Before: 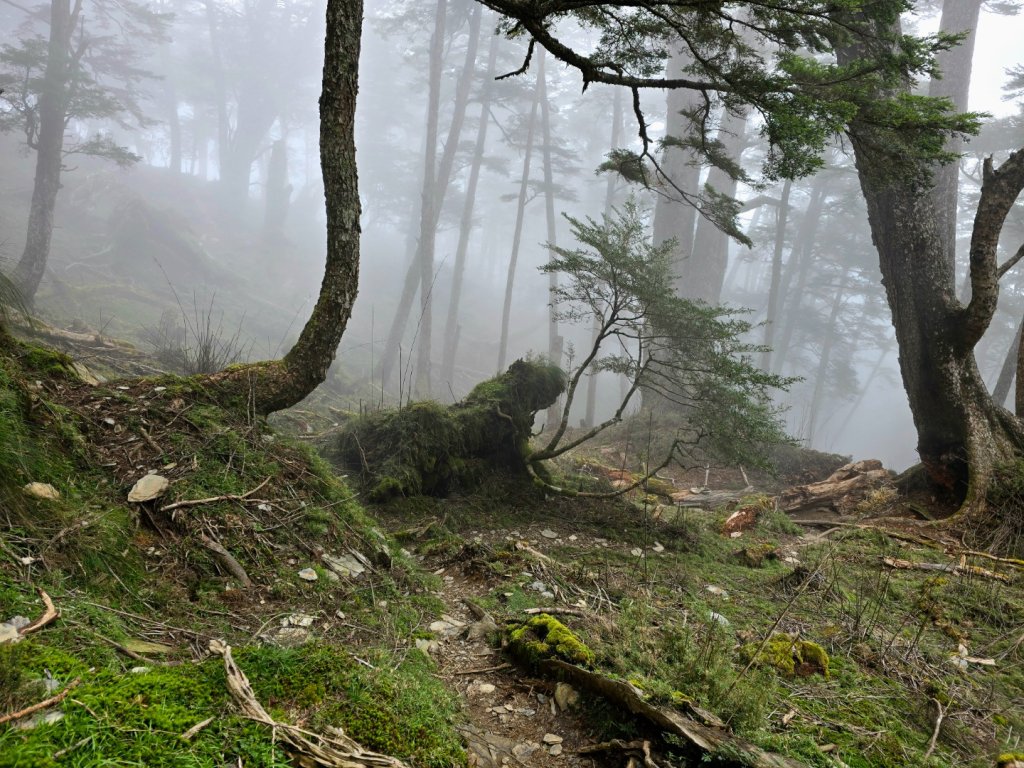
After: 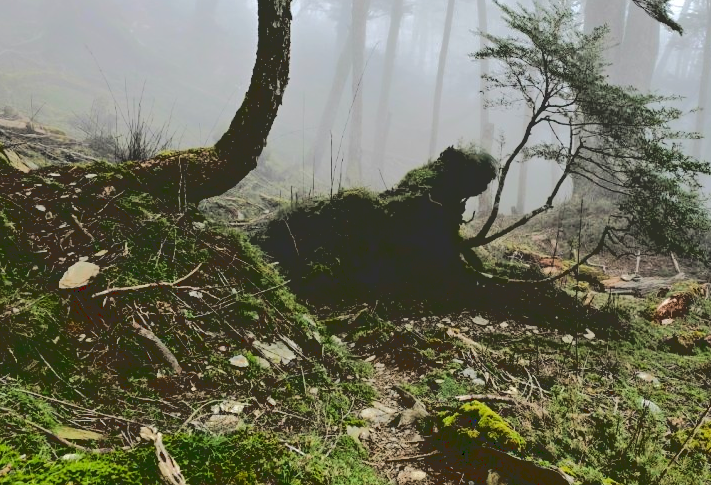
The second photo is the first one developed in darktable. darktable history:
base curve: curves: ch0 [(0.065, 0.026) (0.236, 0.358) (0.53, 0.546) (0.777, 0.841) (0.924, 0.992)]
crop: left 6.757%, top 27.861%, right 23.727%, bottom 8.952%
